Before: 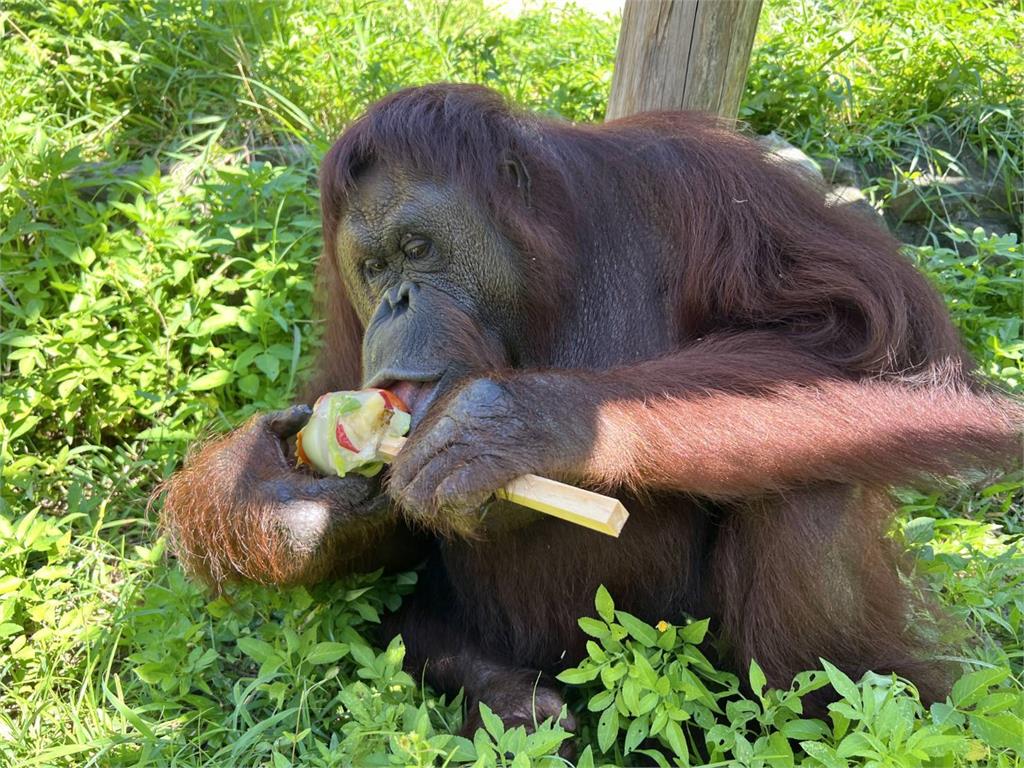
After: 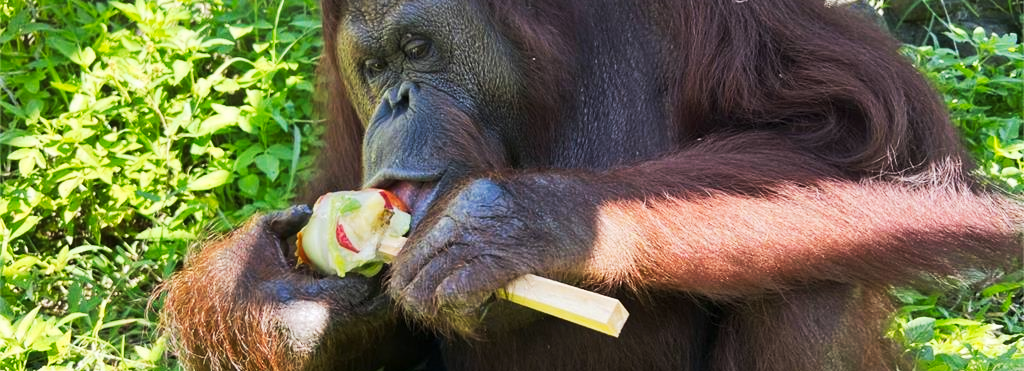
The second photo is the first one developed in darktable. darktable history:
tone curve: curves: ch0 [(0, 0) (0.003, 0.003) (0.011, 0.012) (0.025, 0.023) (0.044, 0.04) (0.069, 0.056) (0.1, 0.082) (0.136, 0.107) (0.177, 0.144) (0.224, 0.186) (0.277, 0.237) (0.335, 0.297) (0.399, 0.37) (0.468, 0.465) (0.543, 0.567) (0.623, 0.68) (0.709, 0.782) (0.801, 0.86) (0.898, 0.924) (1, 1)], preserve colors none
crop and rotate: top 26.056%, bottom 25.543%
